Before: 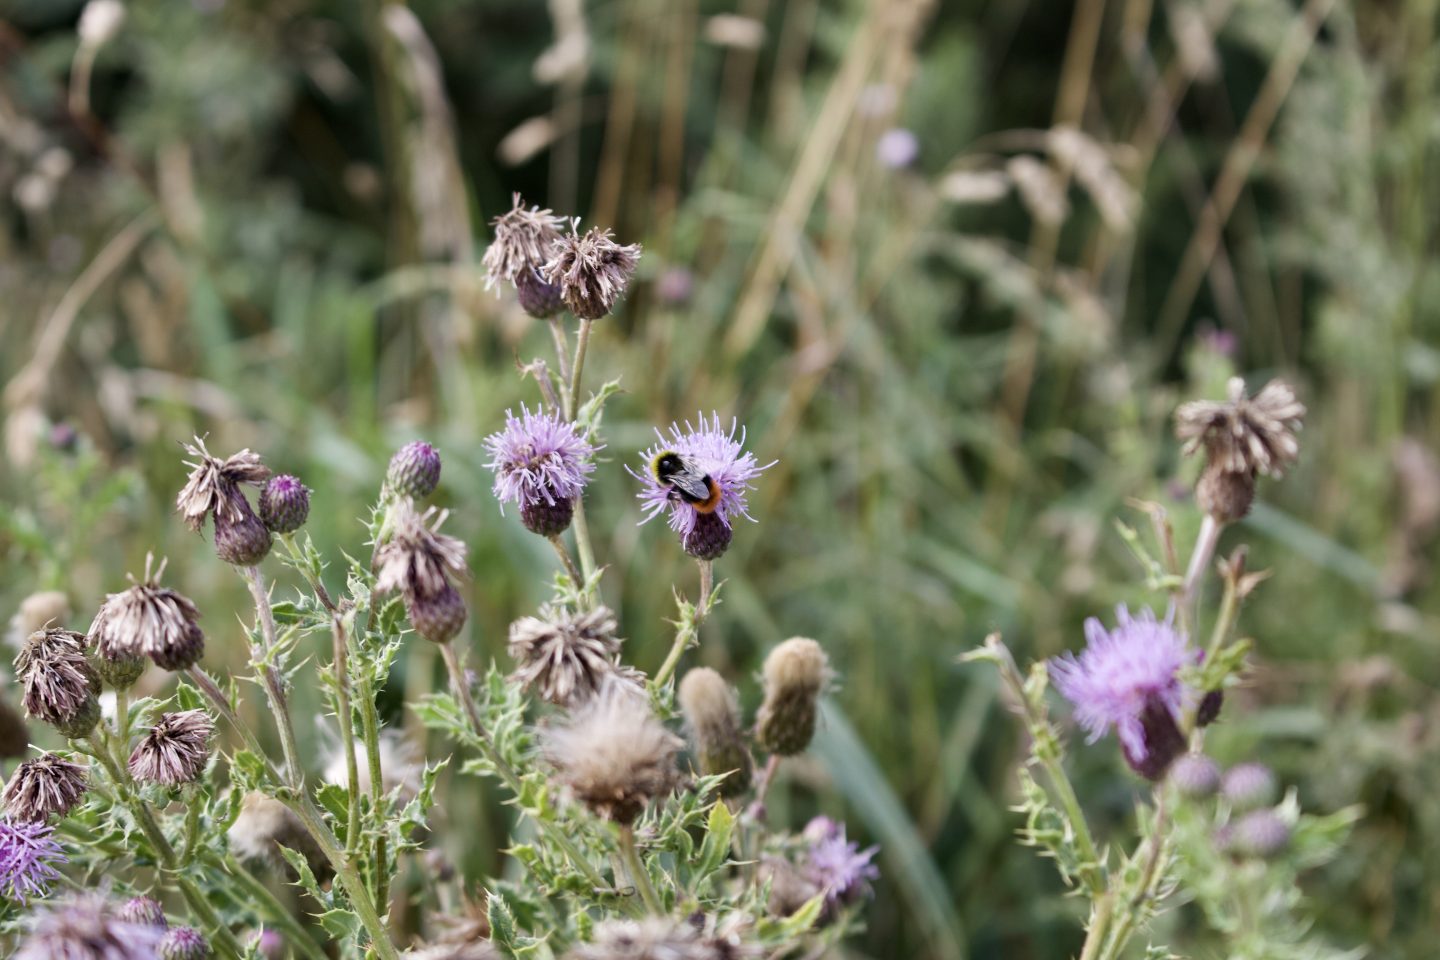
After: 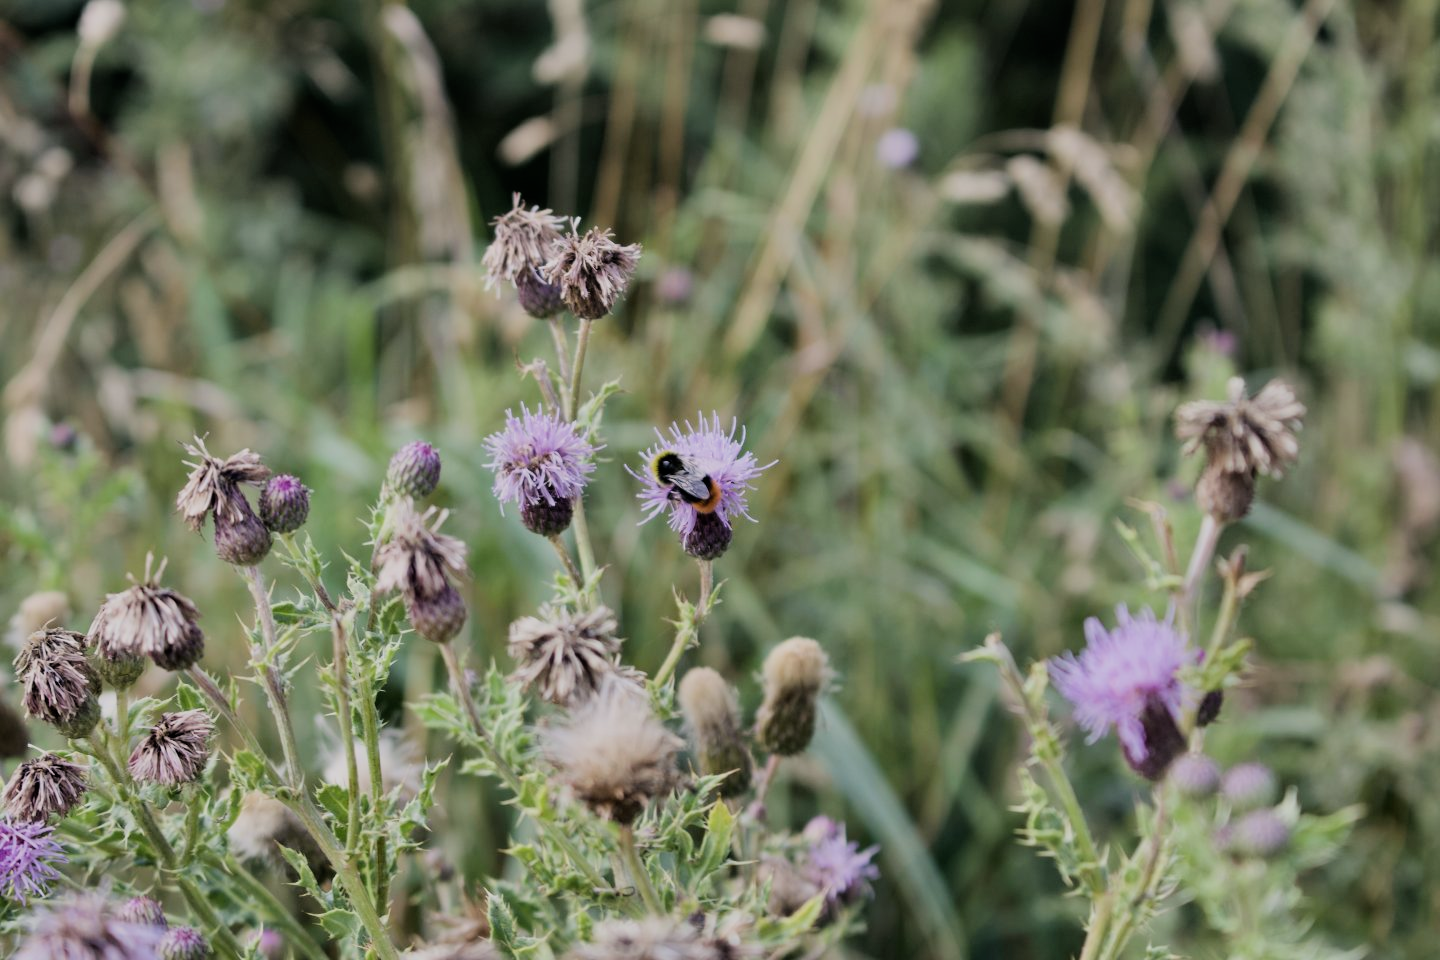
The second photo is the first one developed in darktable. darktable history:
filmic rgb: black relative exposure -8.42 EV, white relative exposure 4.68 EV, hardness 3.82, color science v6 (2022)
color balance: mode lift, gamma, gain (sRGB), lift [1, 1, 1.022, 1.026]
